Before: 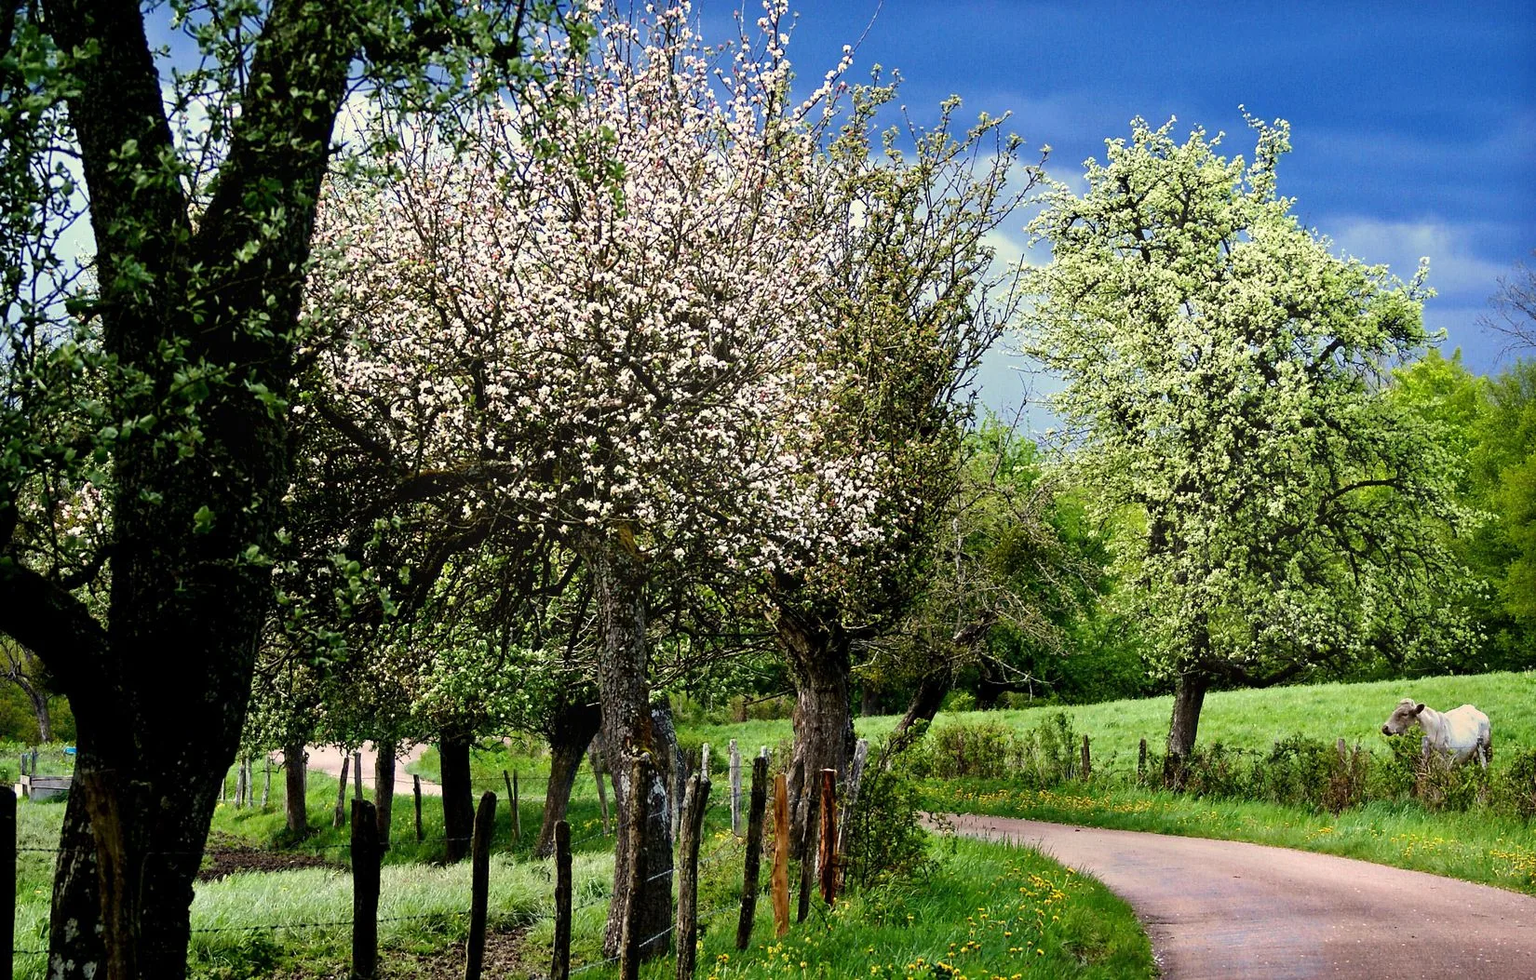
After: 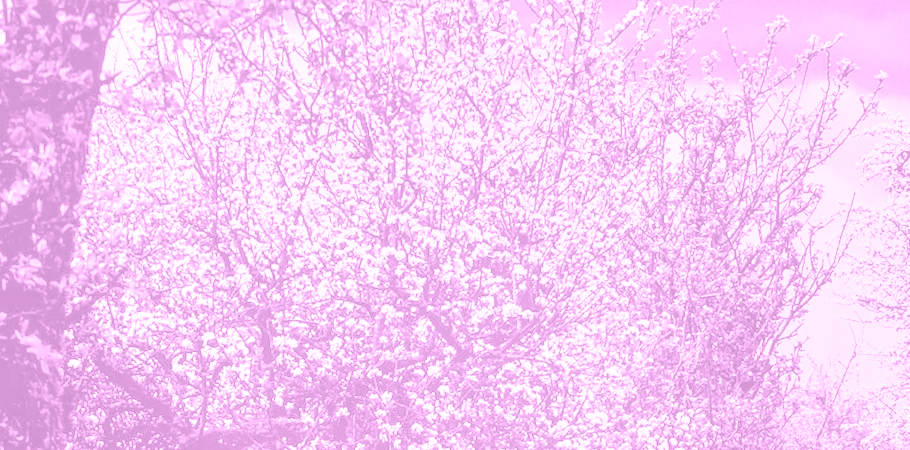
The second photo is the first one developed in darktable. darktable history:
crop: left 15.306%, top 9.065%, right 30.789%, bottom 48.638%
exposure: black level correction 0, exposure 1.2 EV, compensate exposure bias true, compensate highlight preservation false
local contrast: on, module defaults
shadows and highlights: soften with gaussian
colorize: hue 331.2°, saturation 75%, source mix 30.28%, lightness 70.52%, version 1
rotate and perspective: lens shift (vertical) 0.048, lens shift (horizontal) -0.024, automatic cropping off
tone equalizer: -8 EV 1 EV, -7 EV 1 EV, -6 EV 1 EV, -5 EV 1 EV, -4 EV 1 EV, -3 EV 0.75 EV, -2 EV 0.5 EV, -1 EV 0.25 EV
color balance rgb: shadows fall-off 101%, linear chroma grading › mid-tones 7.63%, perceptual saturation grading › mid-tones 11.68%, mask middle-gray fulcrum 22.45%, global vibrance 10.11%, saturation formula JzAzBz (2021)
